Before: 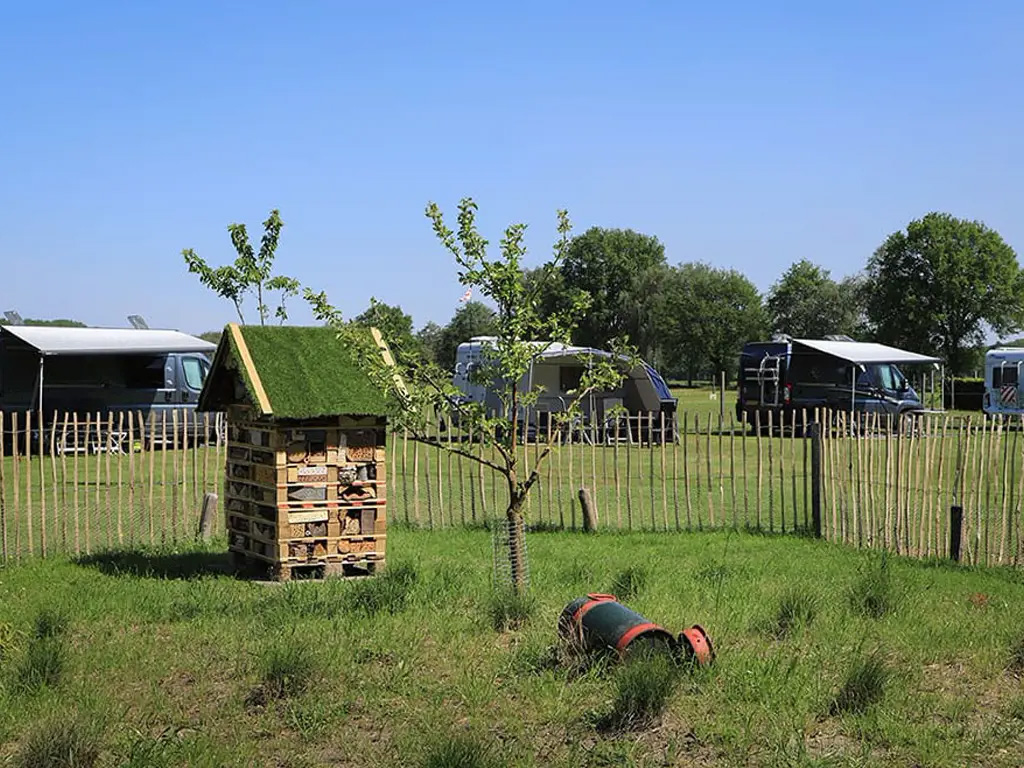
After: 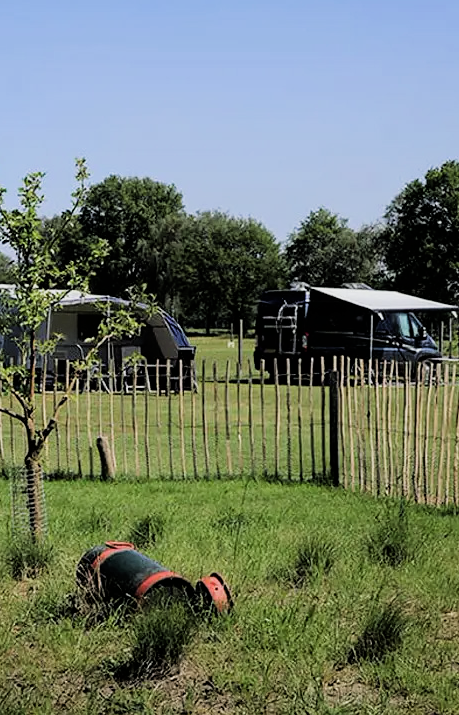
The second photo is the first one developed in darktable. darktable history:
crop: left 47.161%, top 6.792%, right 8.001%
filmic rgb: black relative exposure -5.12 EV, white relative exposure 3.52 EV, hardness 3.16, contrast 1.299, highlights saturation mix -48.95%
